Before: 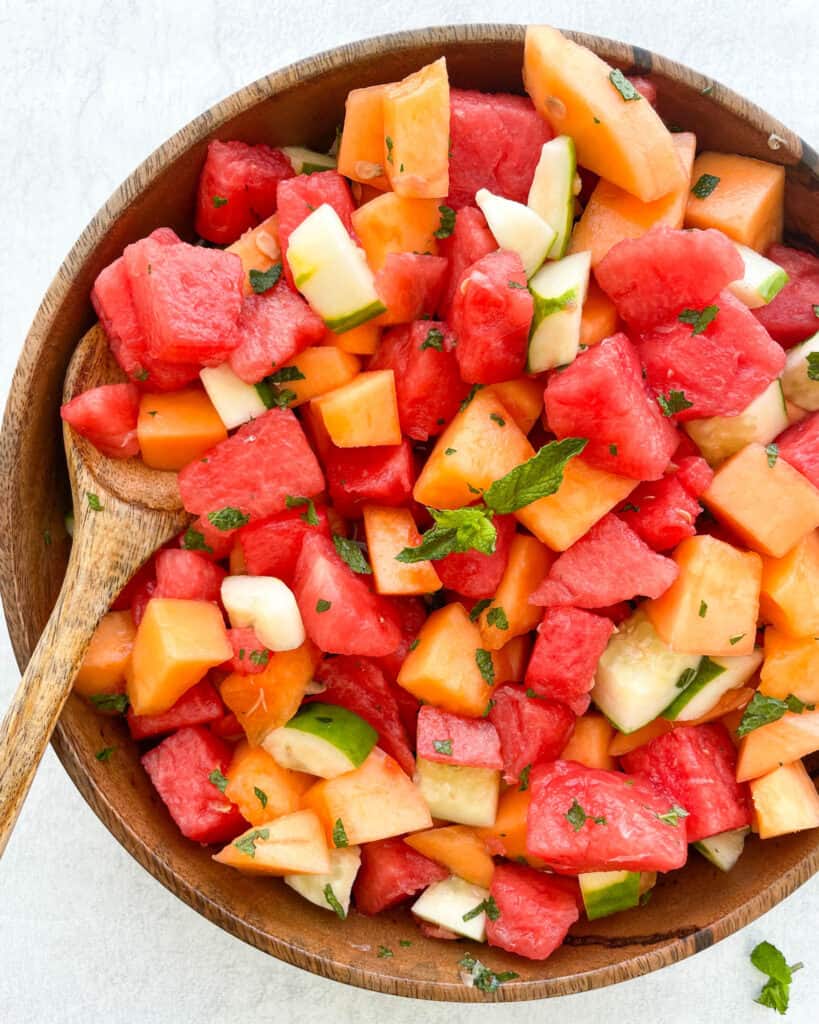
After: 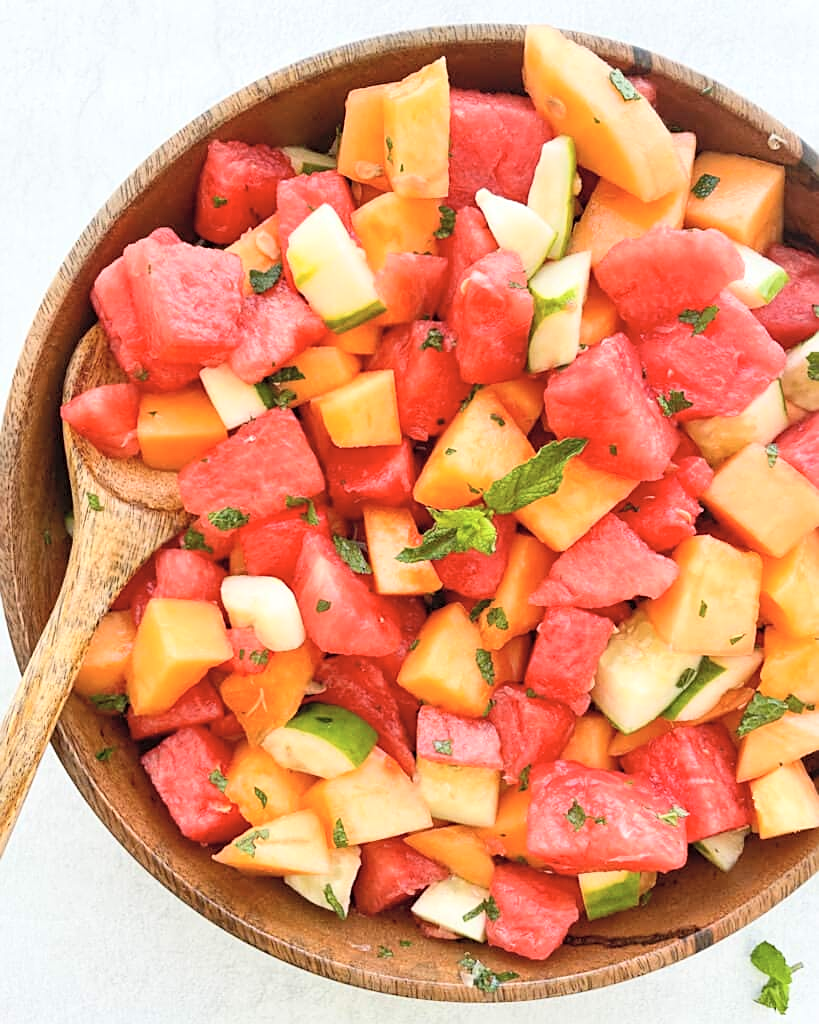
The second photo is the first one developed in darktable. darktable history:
sharpen: on, module defaults
contrast brightness saturation: contrast 0.14, brightness 0.21
